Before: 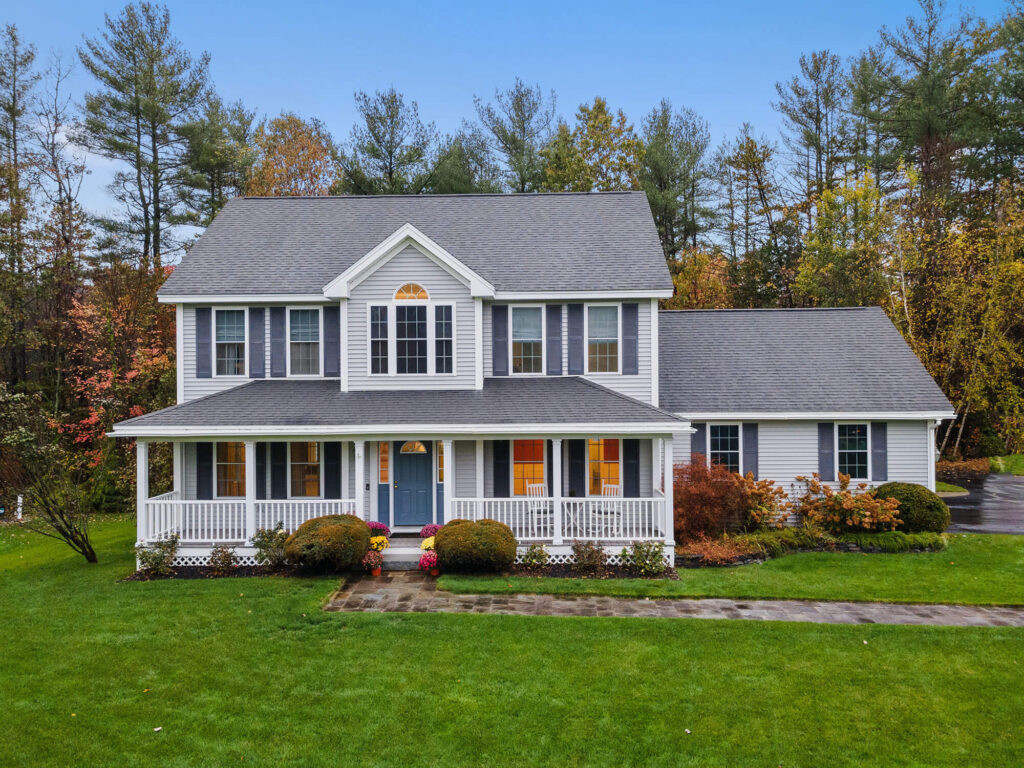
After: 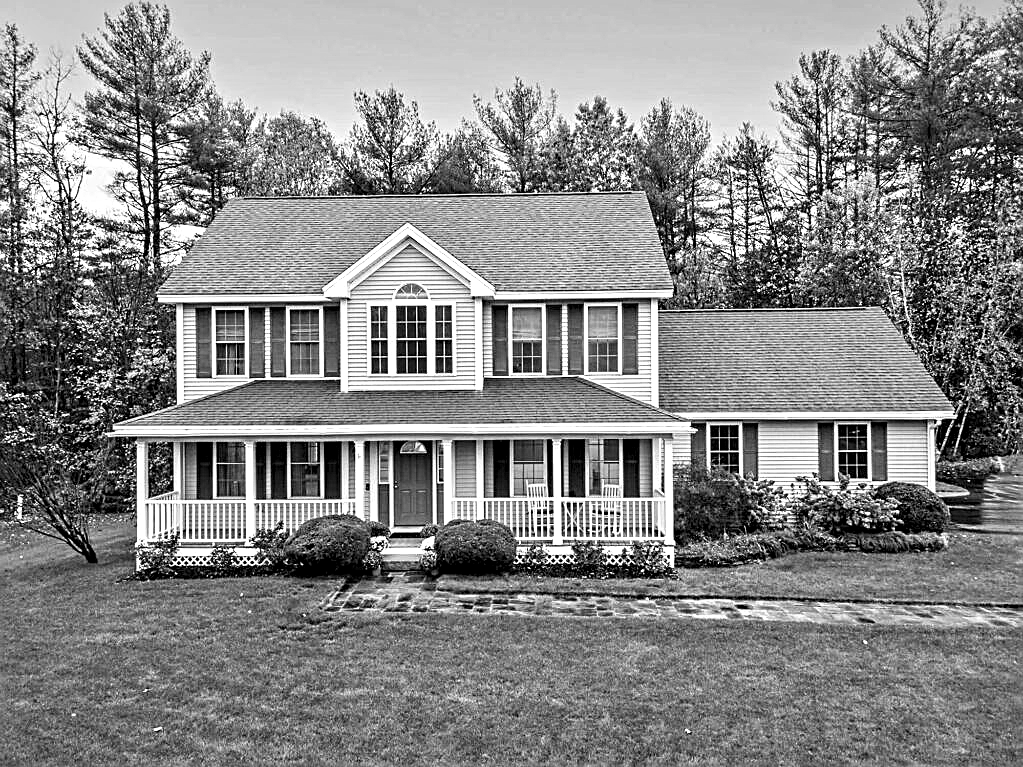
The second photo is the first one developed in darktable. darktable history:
sharpen: on, module defaults
exposure: black level correction 0, exposure 0.5 EV, compensate highlight preservation false
contrast equalizer: octaves 7, y [[0.5, 0.542, 0.583, 0.625, 0.667, 0.708], [0.5 ×6], [0.5 ×6], [0 ×6], [0 ×6]]
monochrome: a 16.01, b -2.65, highlights 0.52
color correction: highlights a* 2.75, highlights b* 5, shadows a* -2.04, shadows b* -4.84, saturation 0.8
white balance: red 0.967, blue 1.049
